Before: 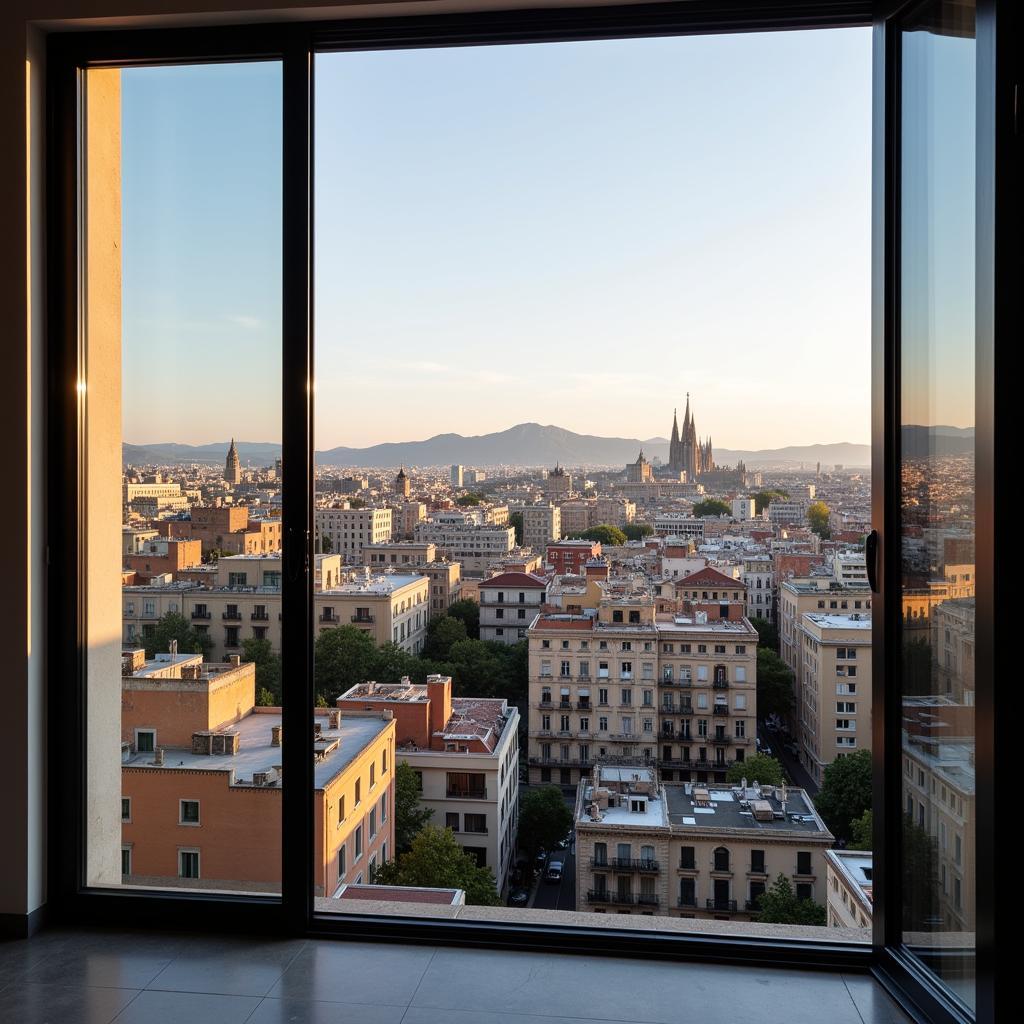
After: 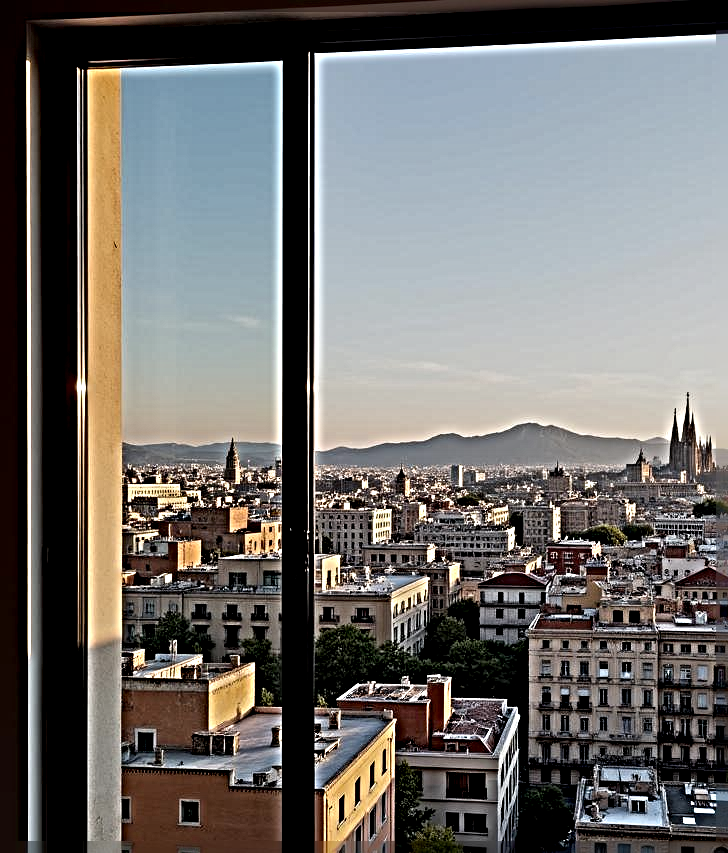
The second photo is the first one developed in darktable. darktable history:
sharpen: radius 6.3, amount 1.8, threshold 0
crop: right 28.885%, bottom 16.626%
exposure: black level correction 0.009, exposure -0.637 EV, compensate highlight preservation false
